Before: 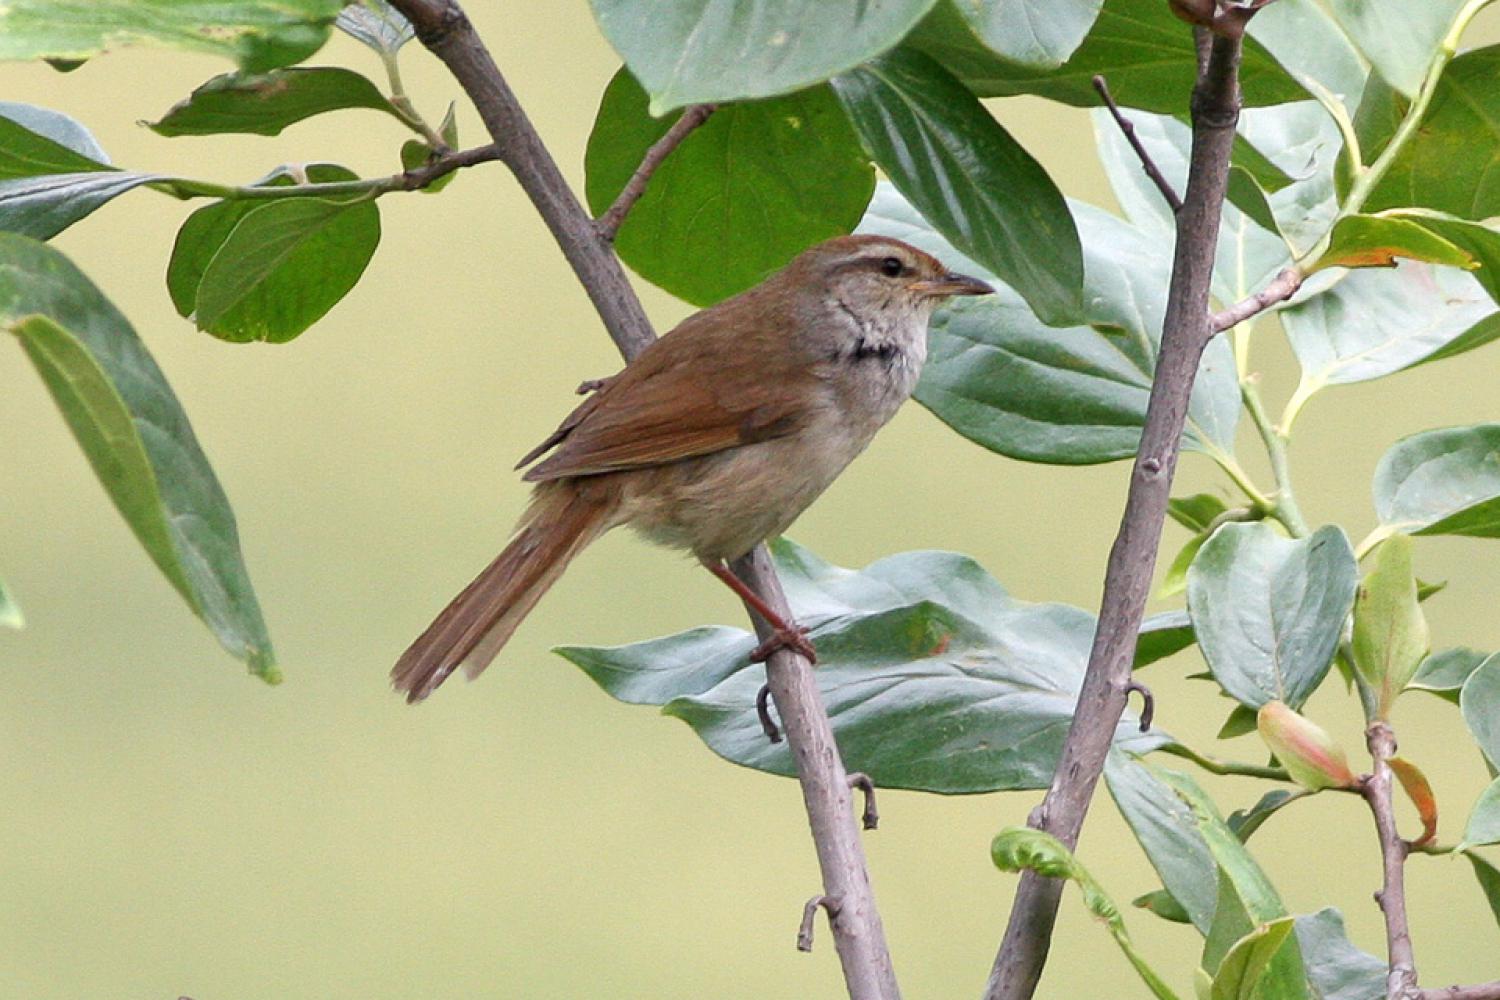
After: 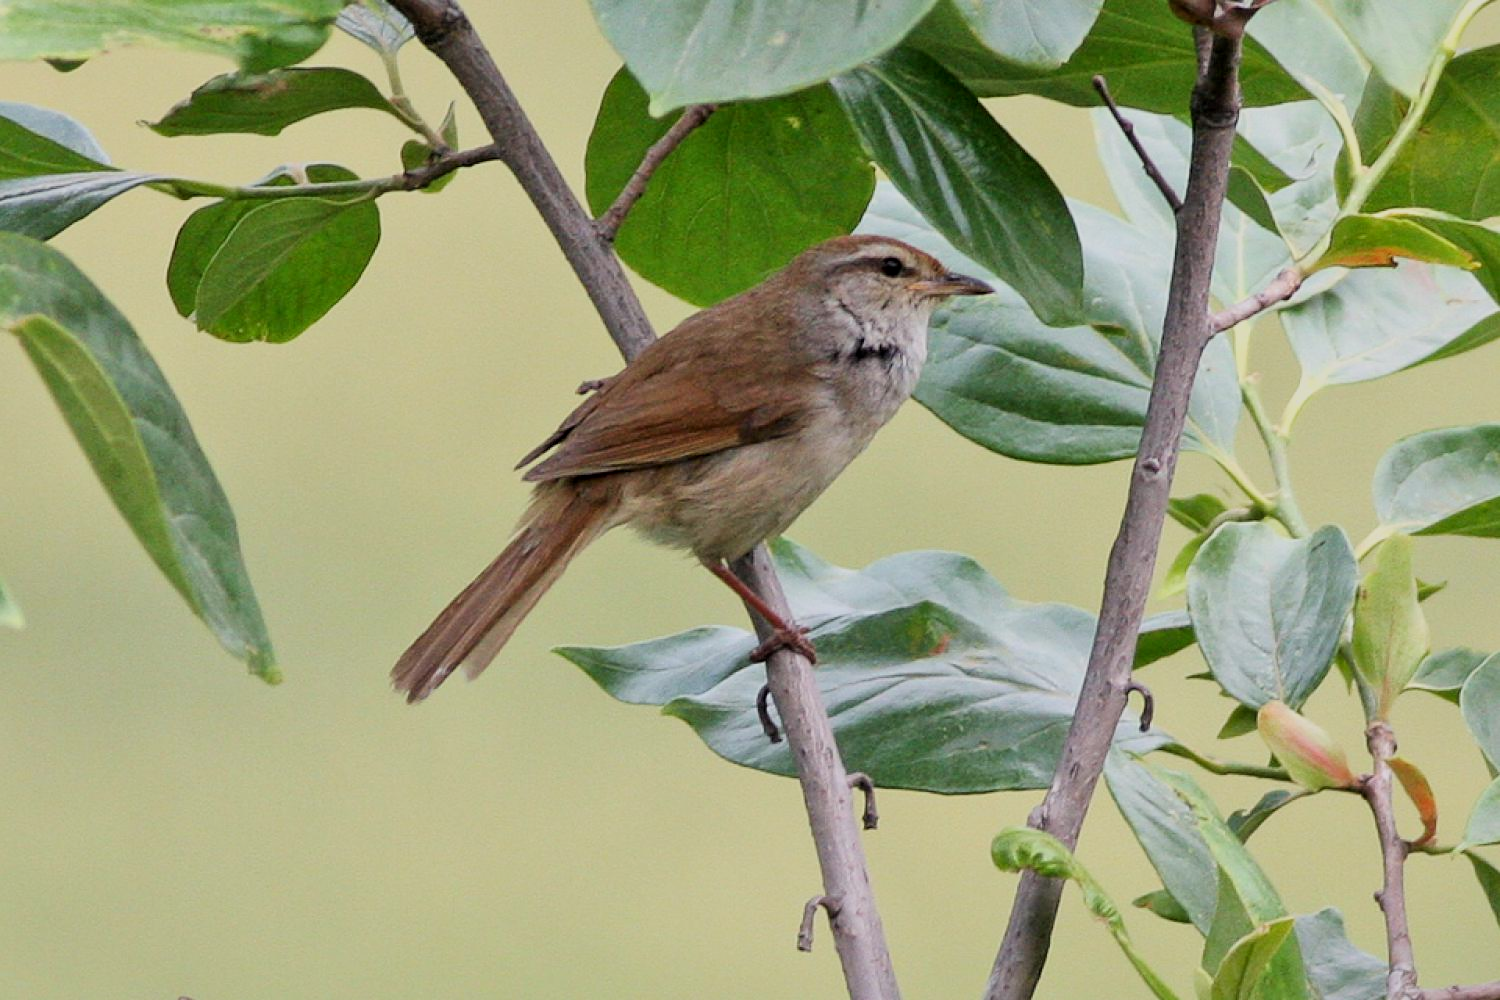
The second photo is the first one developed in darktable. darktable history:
filmic rgb: black relative exposure -7.65 EV, white relative exposure 4.56 EV, hardness 3.61, color science v6 (2022)
local contrast: mode bilateral grid, contrast 20, coarseness 50, detail 120%, midtone range 0.2
